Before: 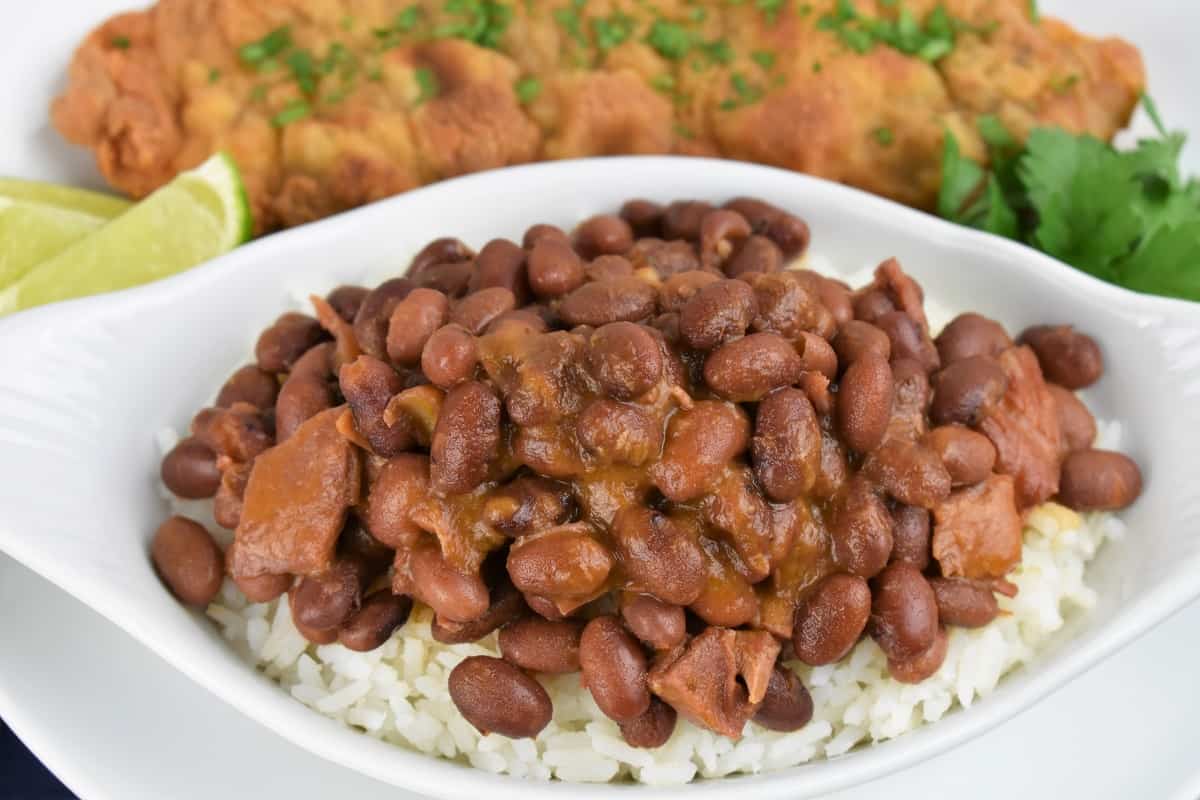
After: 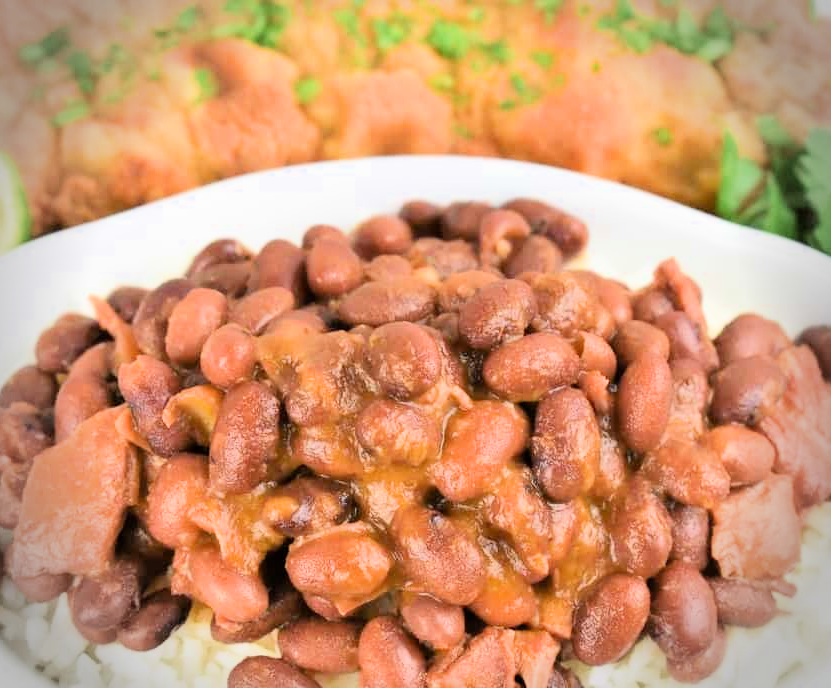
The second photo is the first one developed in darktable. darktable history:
crop: left 18.479%, right 12.2%, bottom 13.971%
filmic rgb: threshold 3 EV, hardness 4.17, latitude 50%, contrast 1.1, preserve chrominance max RGB, color science v6 (2022), contrast in shadows safe, contrast in highlights safe, enable highlight reconstruction true
exposure: black level correction 0, exposure 1.5 EV, compensate exposure bias true, compensate highlight preservation false
vignetting: fall-off radius 31.48%, brightness -0.472
